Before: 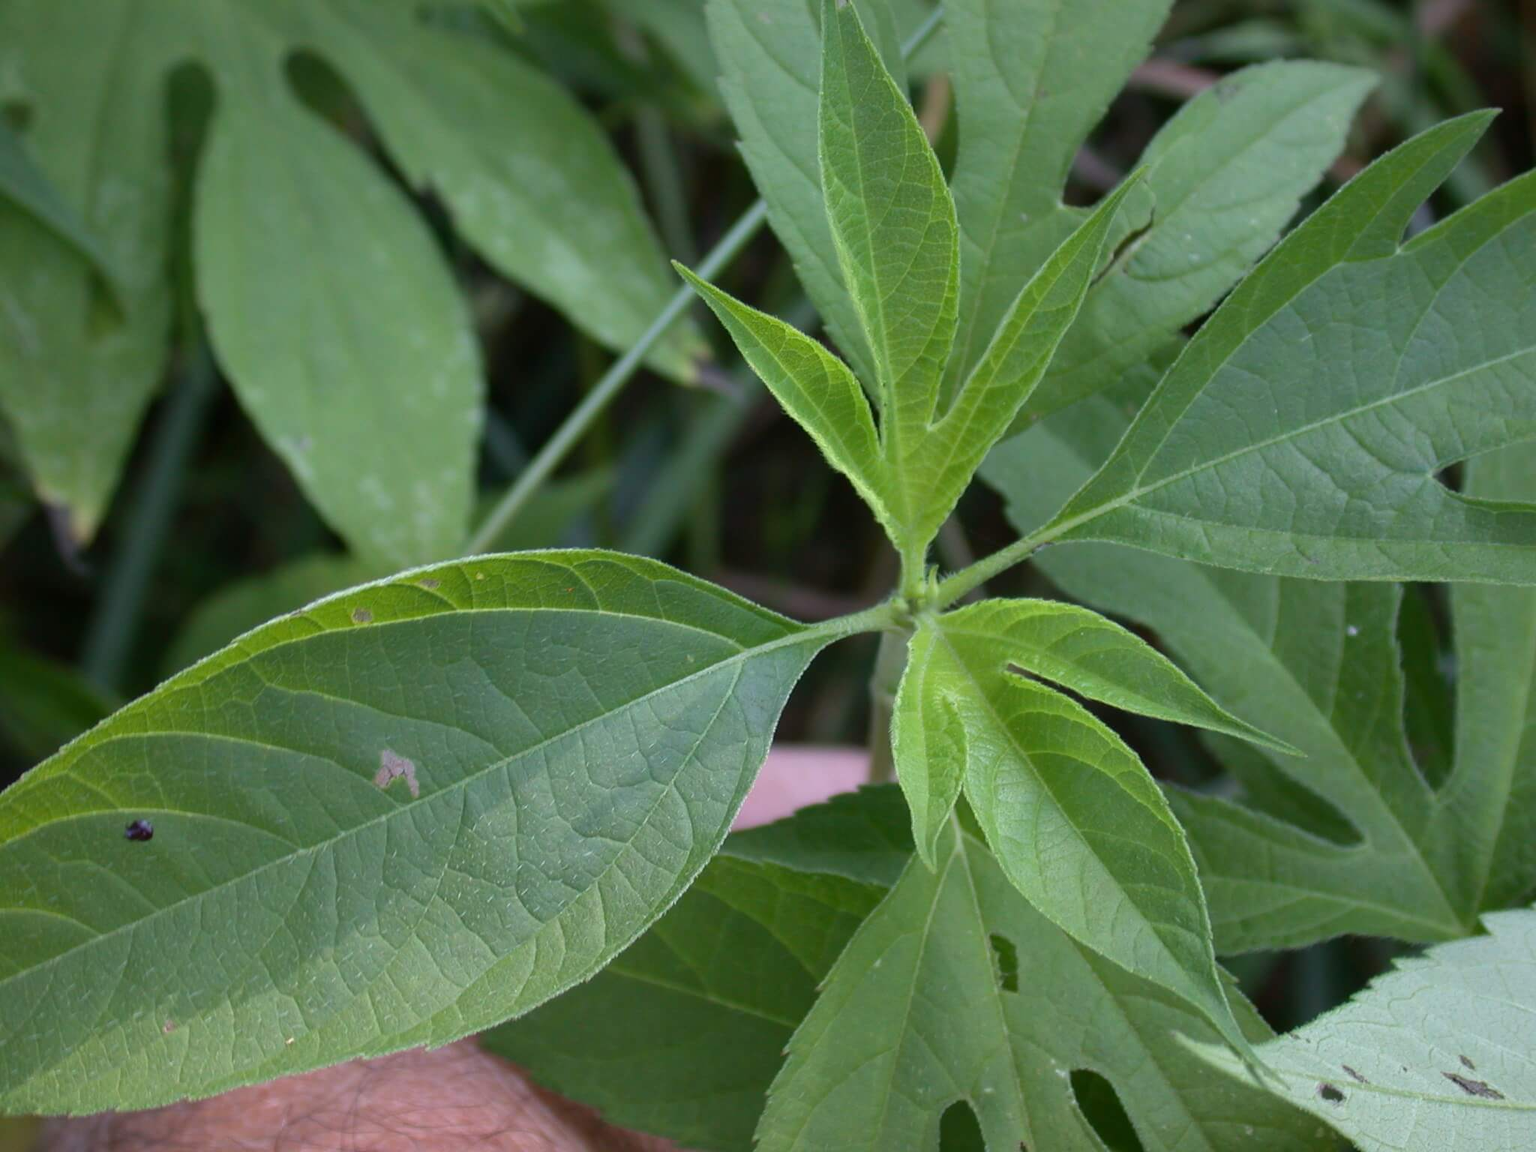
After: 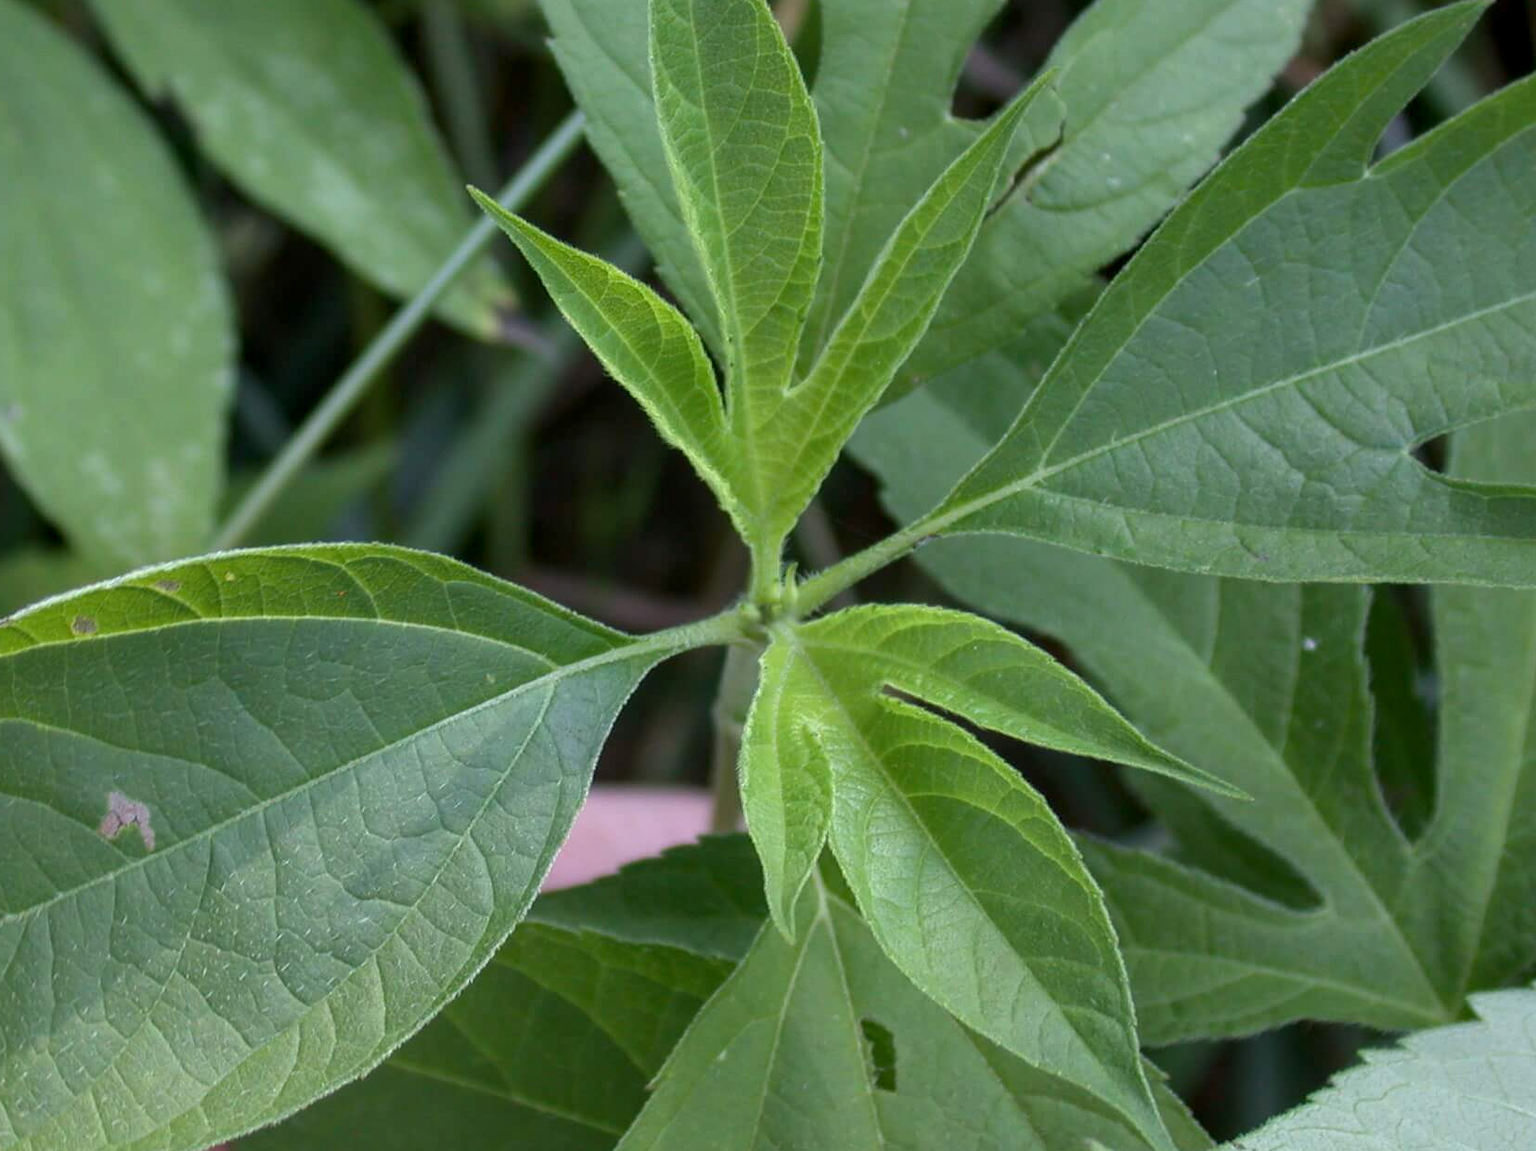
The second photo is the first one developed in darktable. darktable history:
local contrast: on, module defaults
crop: left 19.159%, top 9.58%, bottom 9.58%
